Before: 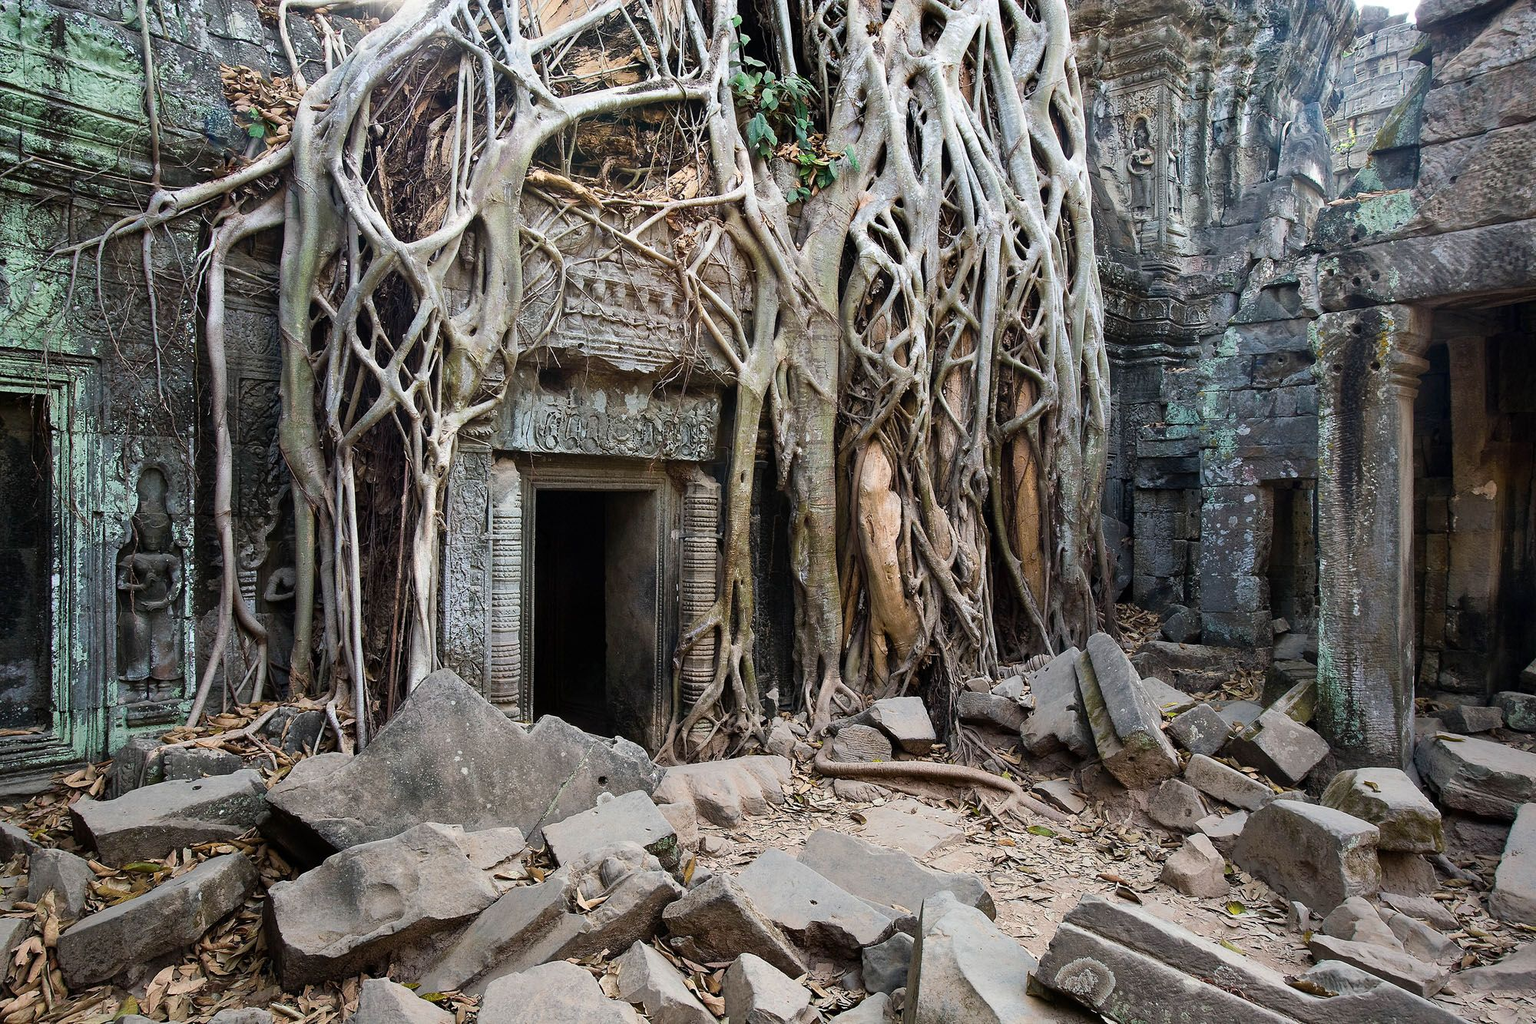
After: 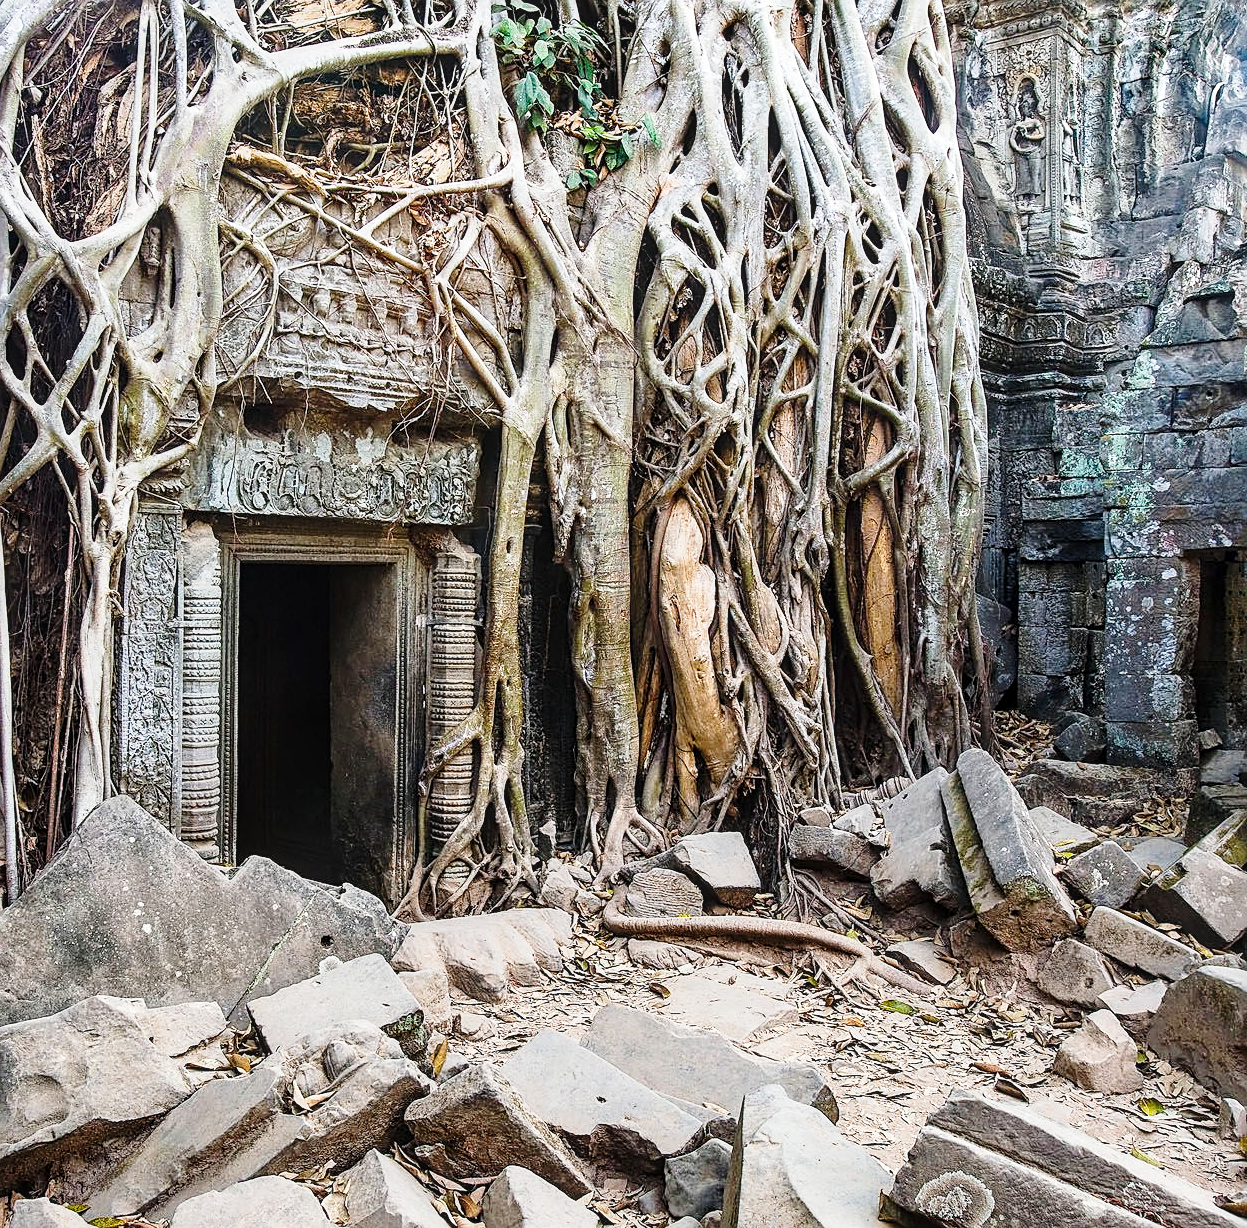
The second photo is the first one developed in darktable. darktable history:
sharpen: on, module defaults
crop and rotate: left 22.918%, top 5.629%, right 14.711%, bottom 2.247%
local contrast: on, module defaults
base curve: curves: ch0 [(0, 0) (0.028, 0.03) (0.121, 0.232) (0.46, 0.748) (0.859, 0.968) (1, 1)], preserve colors none
